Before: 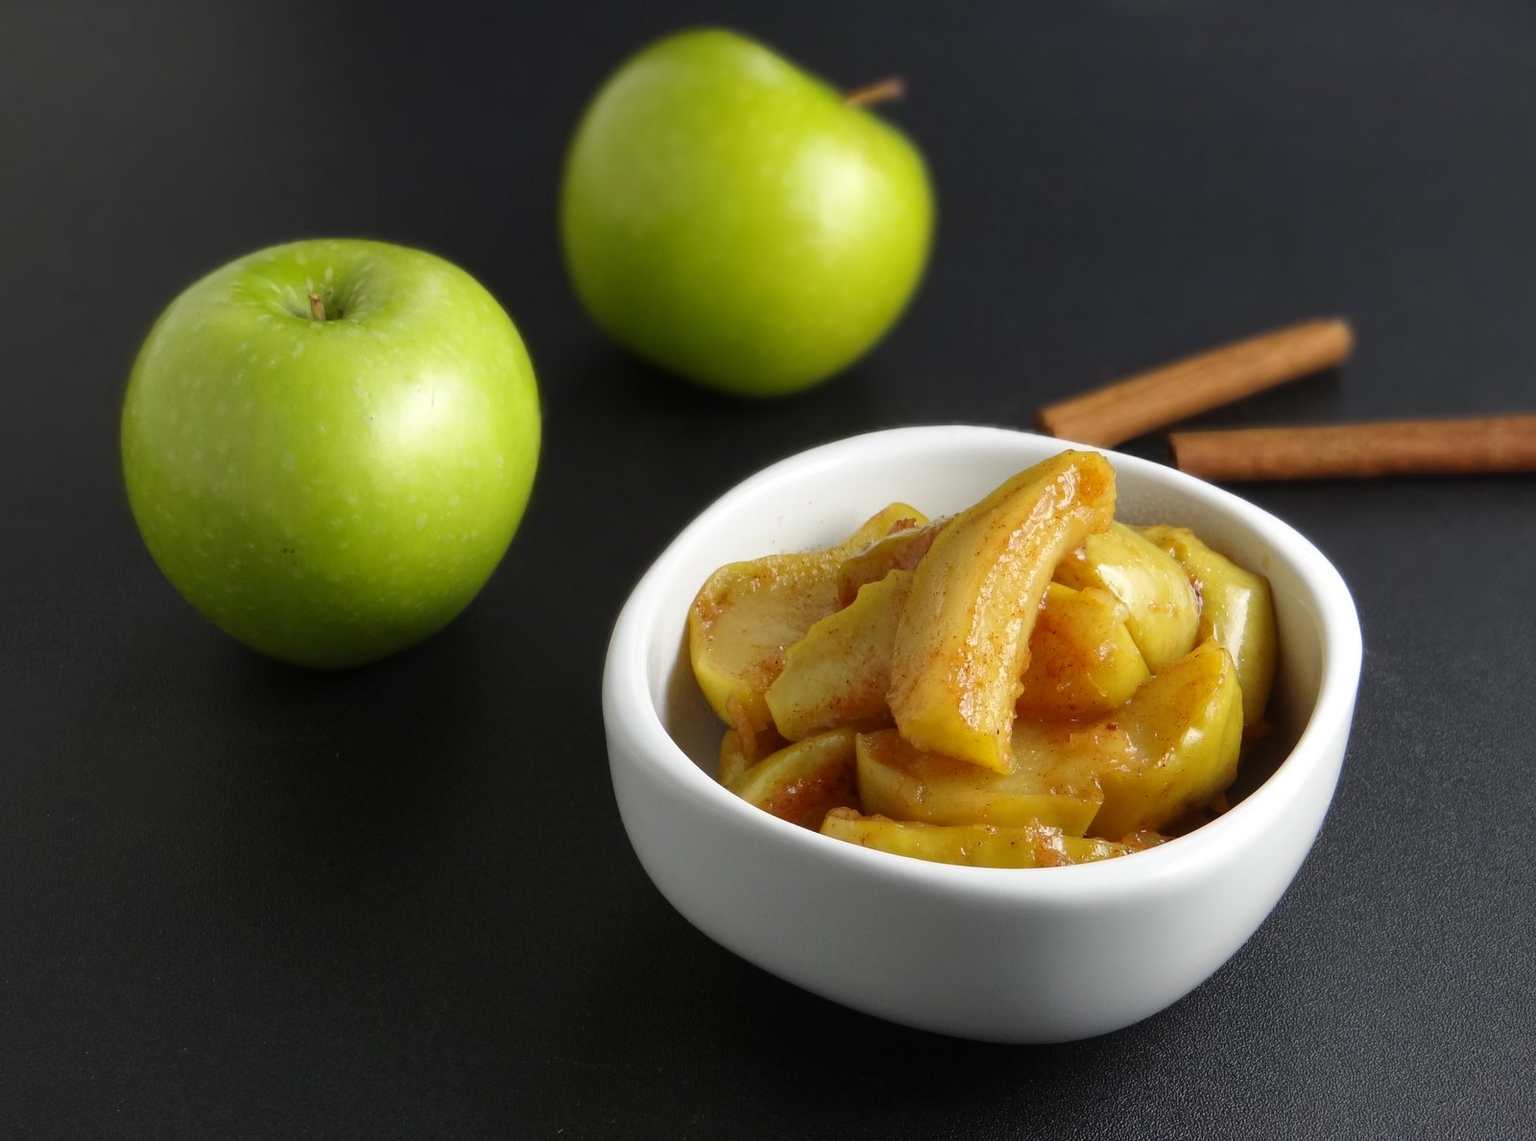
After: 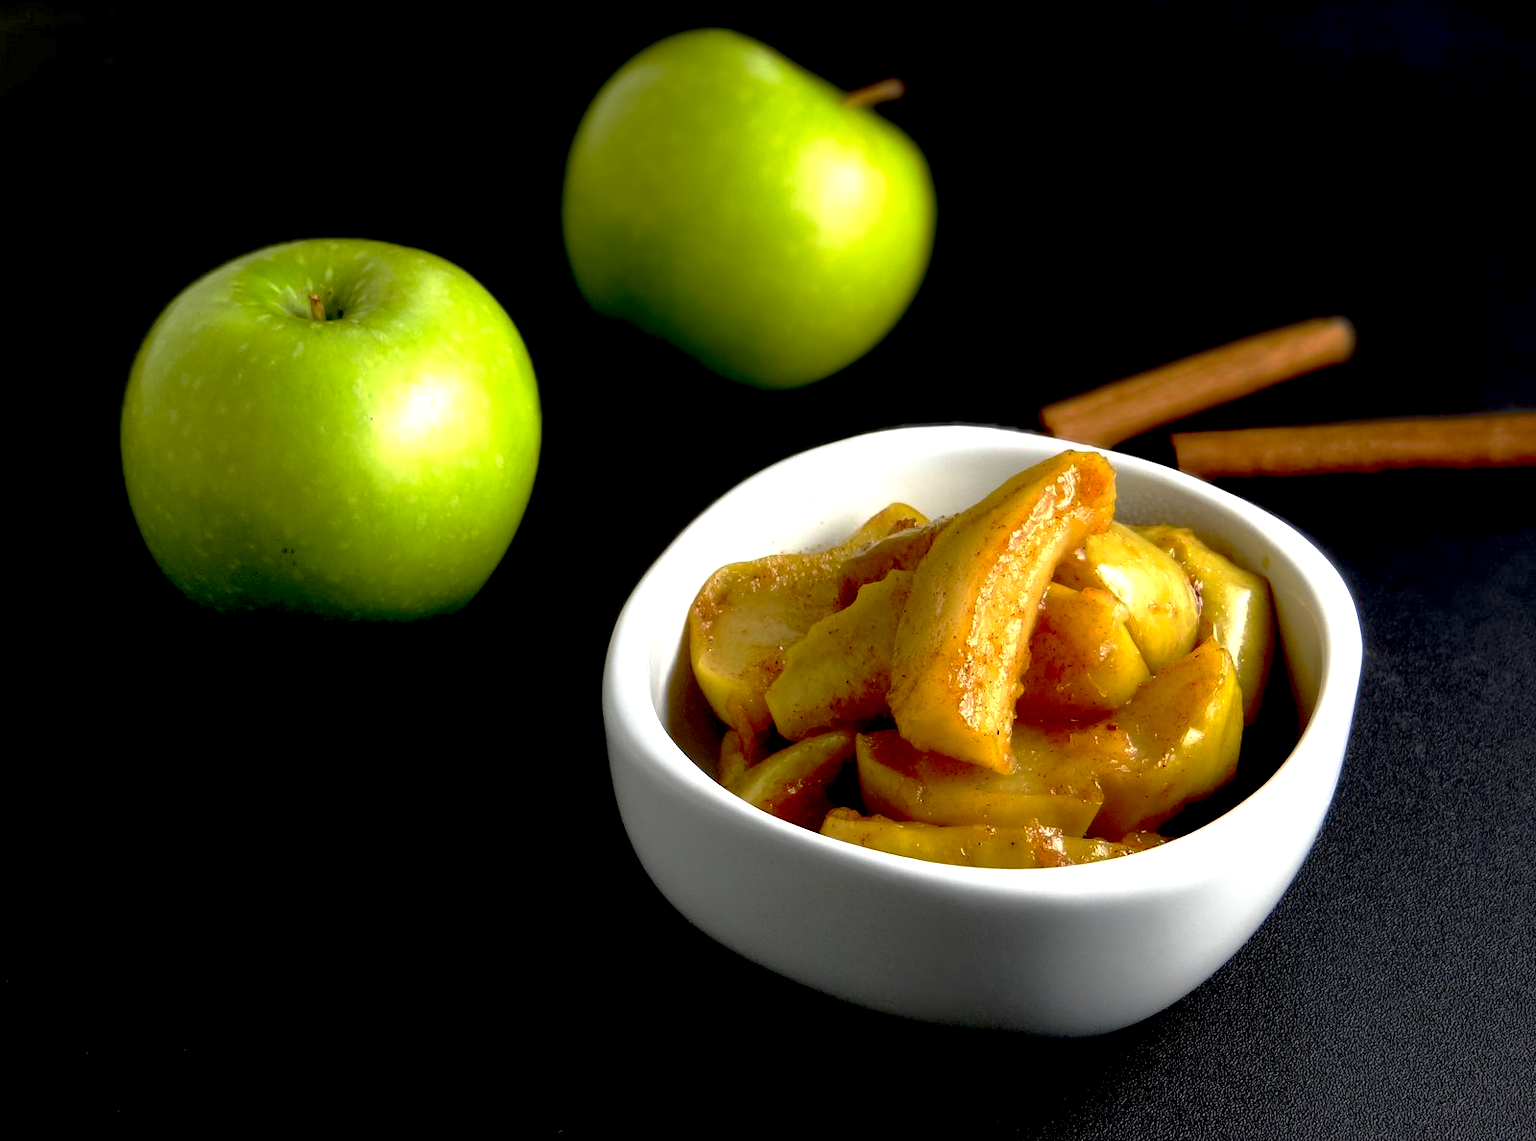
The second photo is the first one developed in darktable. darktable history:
exposure: black level correction 0.041, exposure 0.498 EV, compensate exposure bias true, compensate highlight preservation false
base curve: curves: ch0 [(0, 0) (0.595, 0.418) (1, 1)], preserve colors none
